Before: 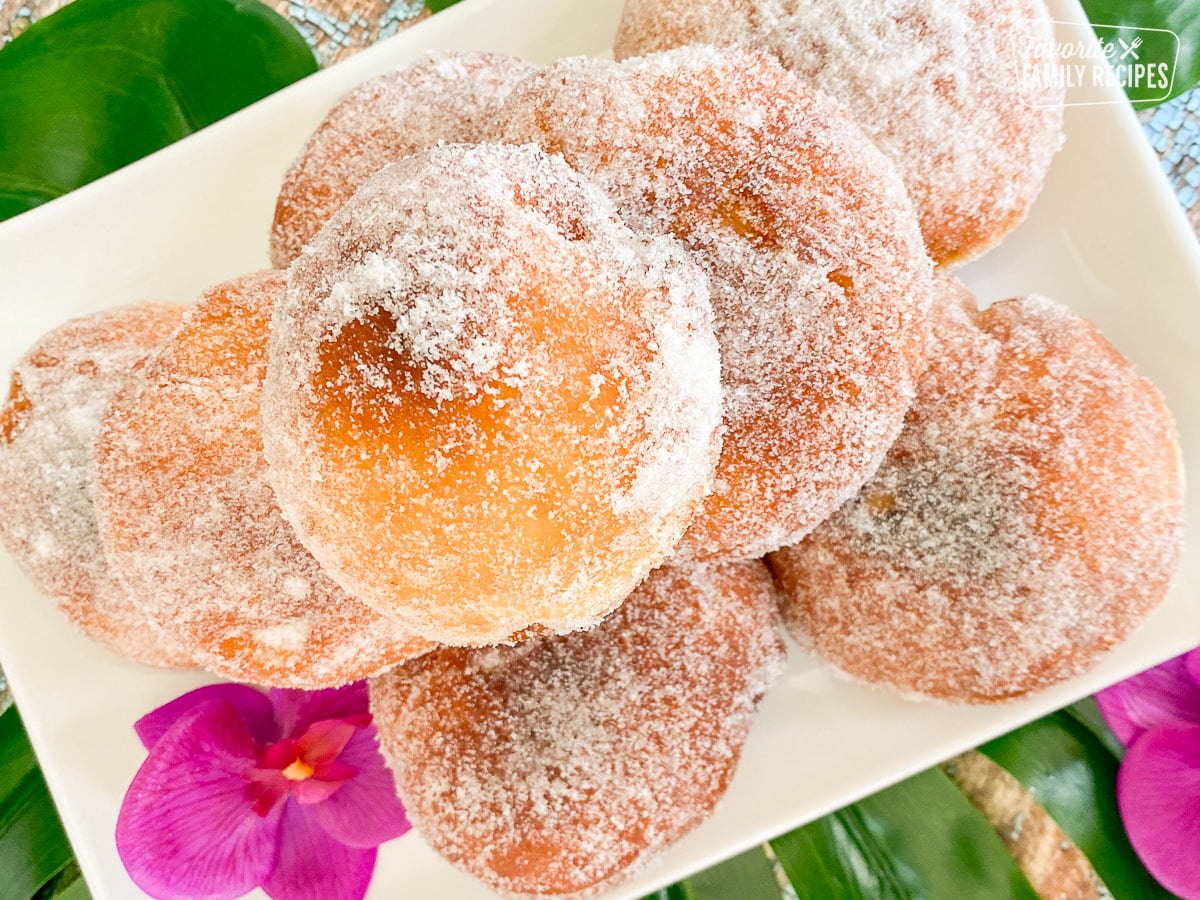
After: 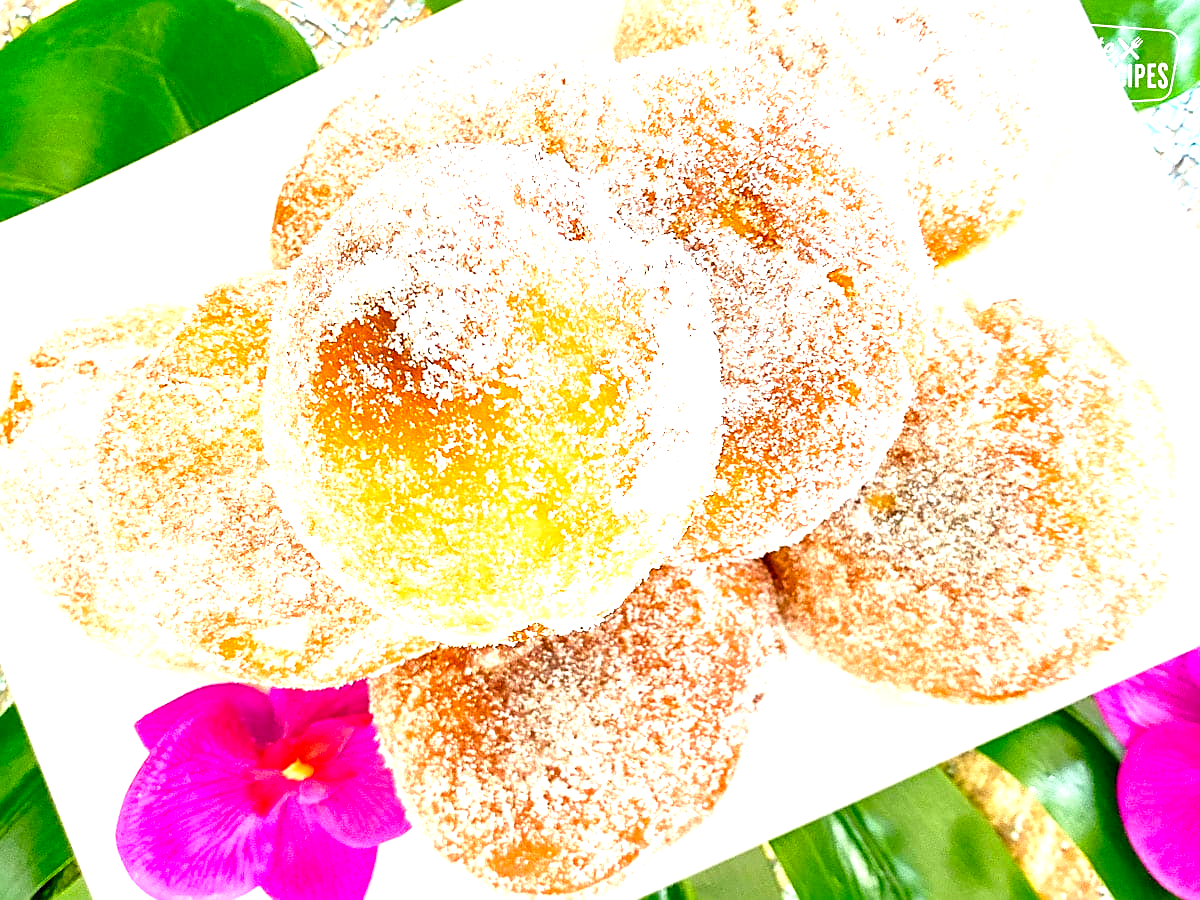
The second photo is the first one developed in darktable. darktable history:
color balance rgb: perceptual saturation grading › global saturation 25.79%
sharpen: on, module defaults
exposure: black level correction 0, exposure 1.199 EV, compensate exposure bias true, compensate highlight preservation false
